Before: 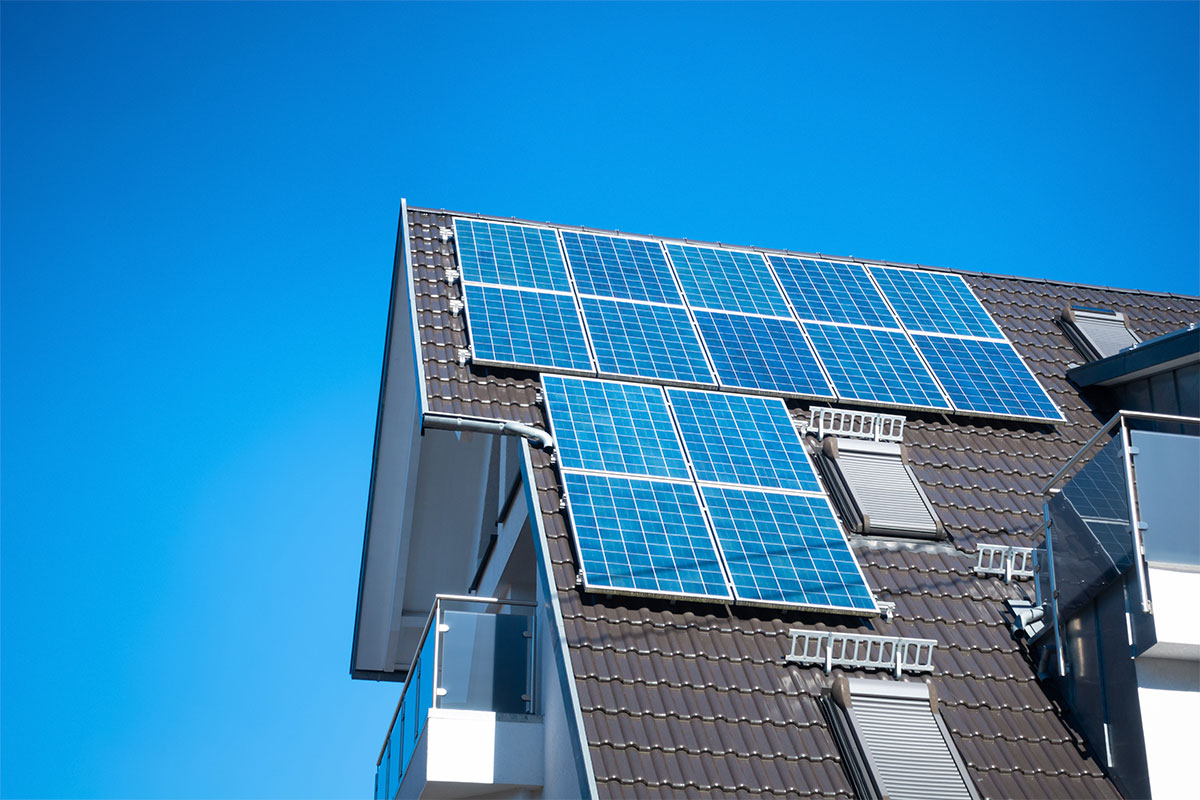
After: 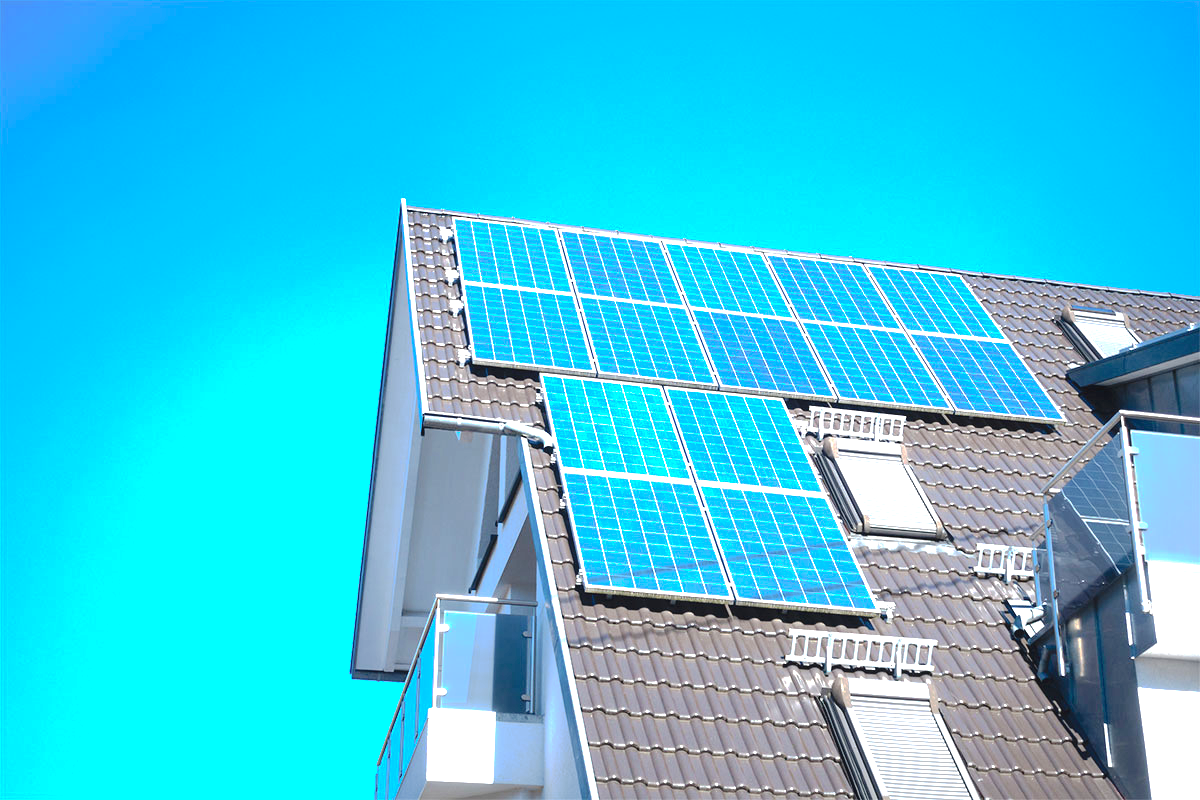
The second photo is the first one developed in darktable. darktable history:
tone curve: curves: ch0 [(0, 0) (0.003, 0.048) (0.011, 0.055) (0.025, 0.065) (0.044, 0.089) (0.069, 0.111) (0.1, 0.132) (0.136, 0.163) (0.177, 0.21) (0.224, 0.259) (0.277, 0.323) (0.335, 0.385) (0.399, 0.442) (0.468, 0.508) (0.543, 0.578) (0.623, 0.648) (0.709, 0.716) (0.801, 0.781) (0.898, 0.845) (1, 1)], preserve colors none
exposure: black level correction 0, exposure 1.453 EV, compensate highlight preservation false
